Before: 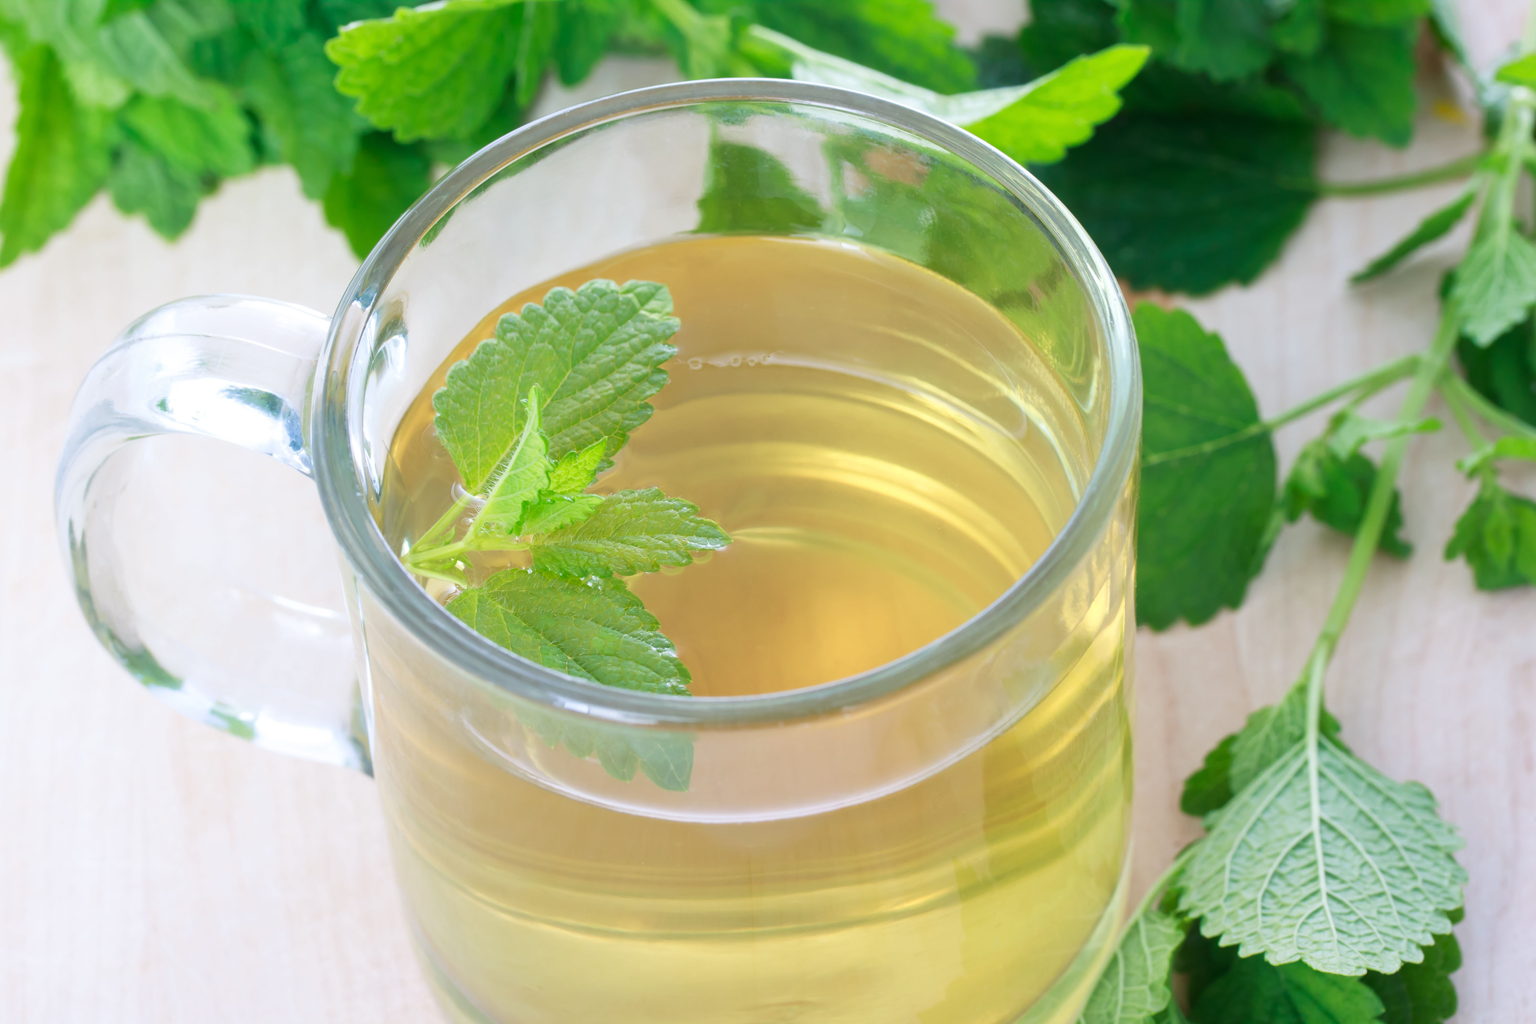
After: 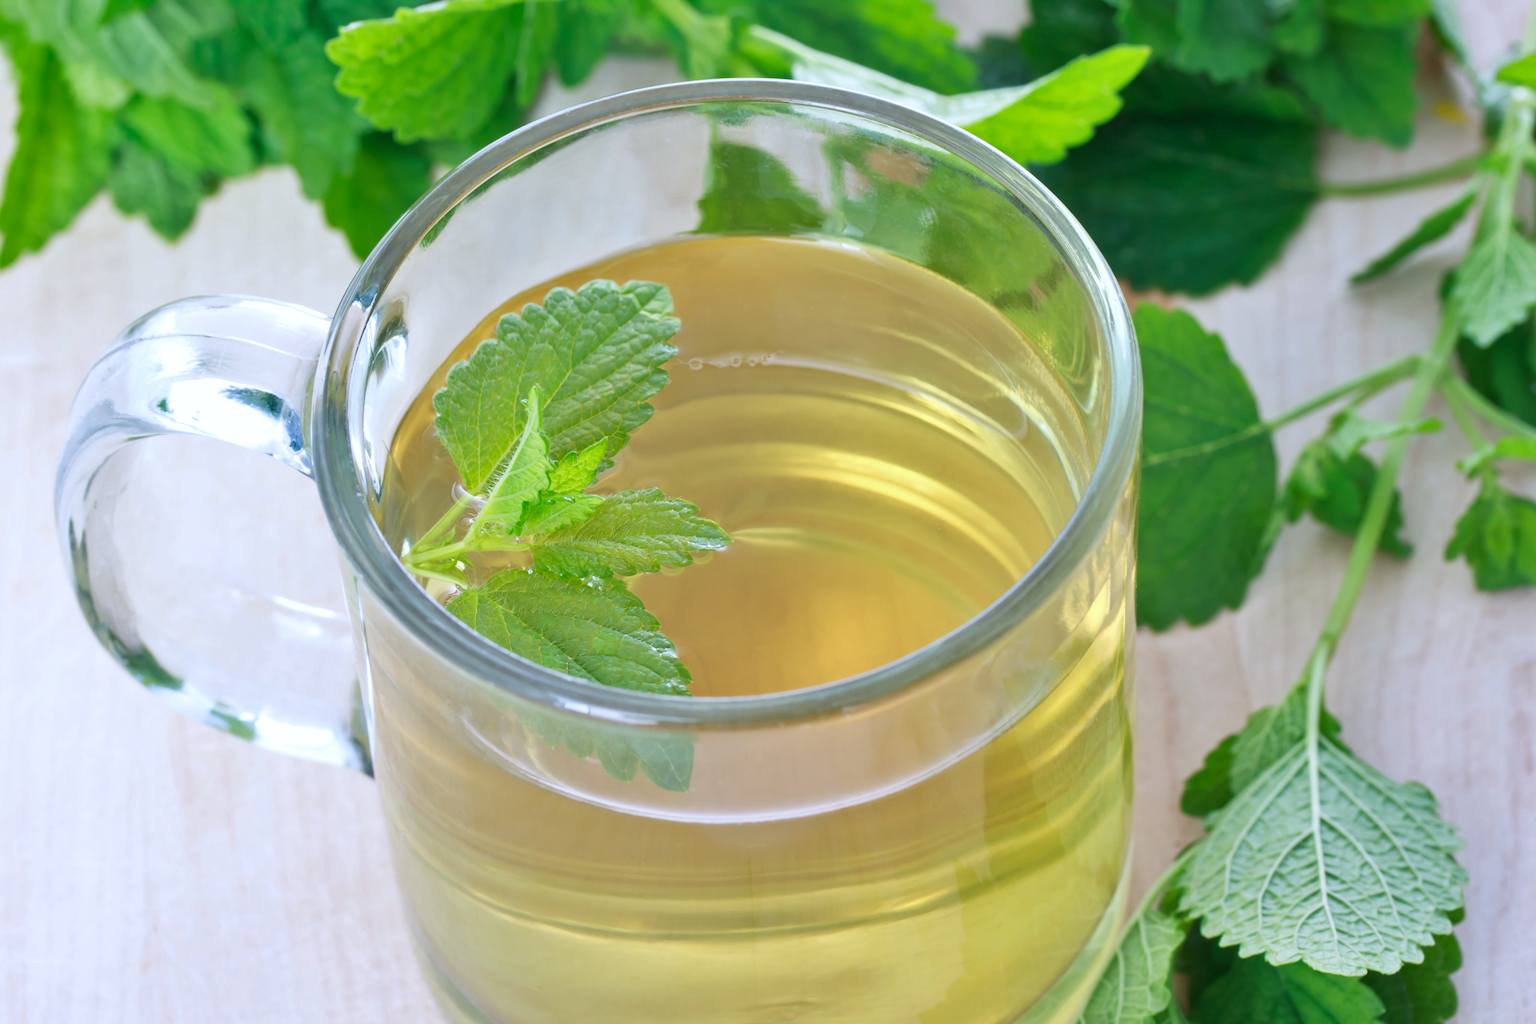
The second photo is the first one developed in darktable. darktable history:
shadows and highlights: white point adjustment 1, soften with gaussian
white balance: red 0.976, blue 1.04
